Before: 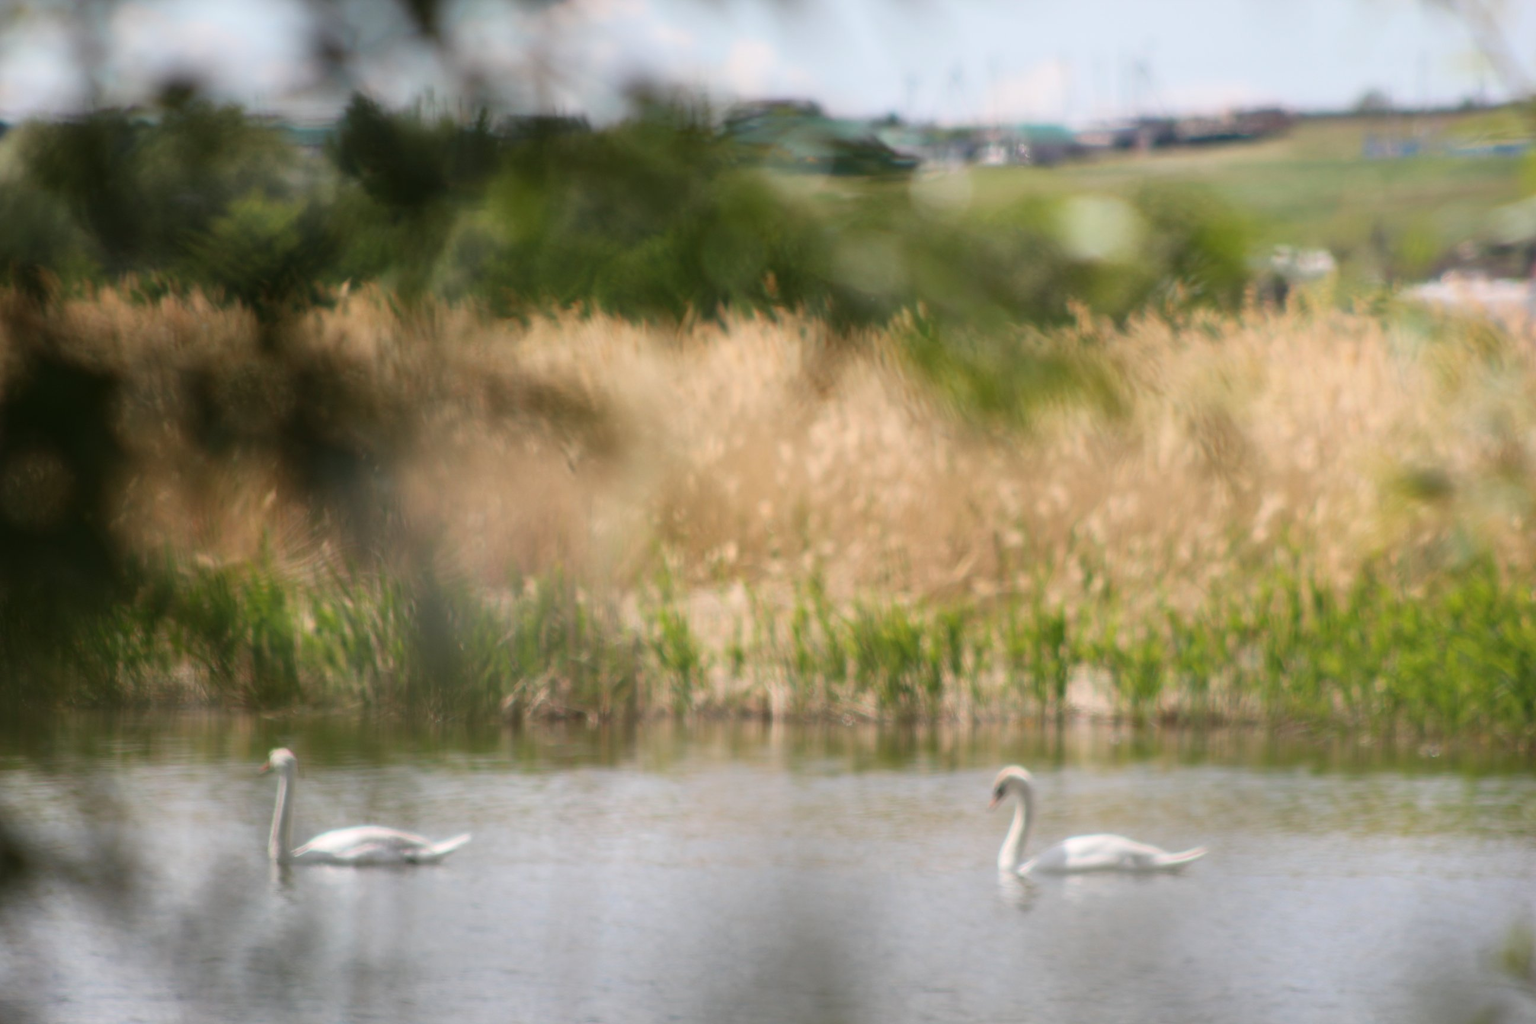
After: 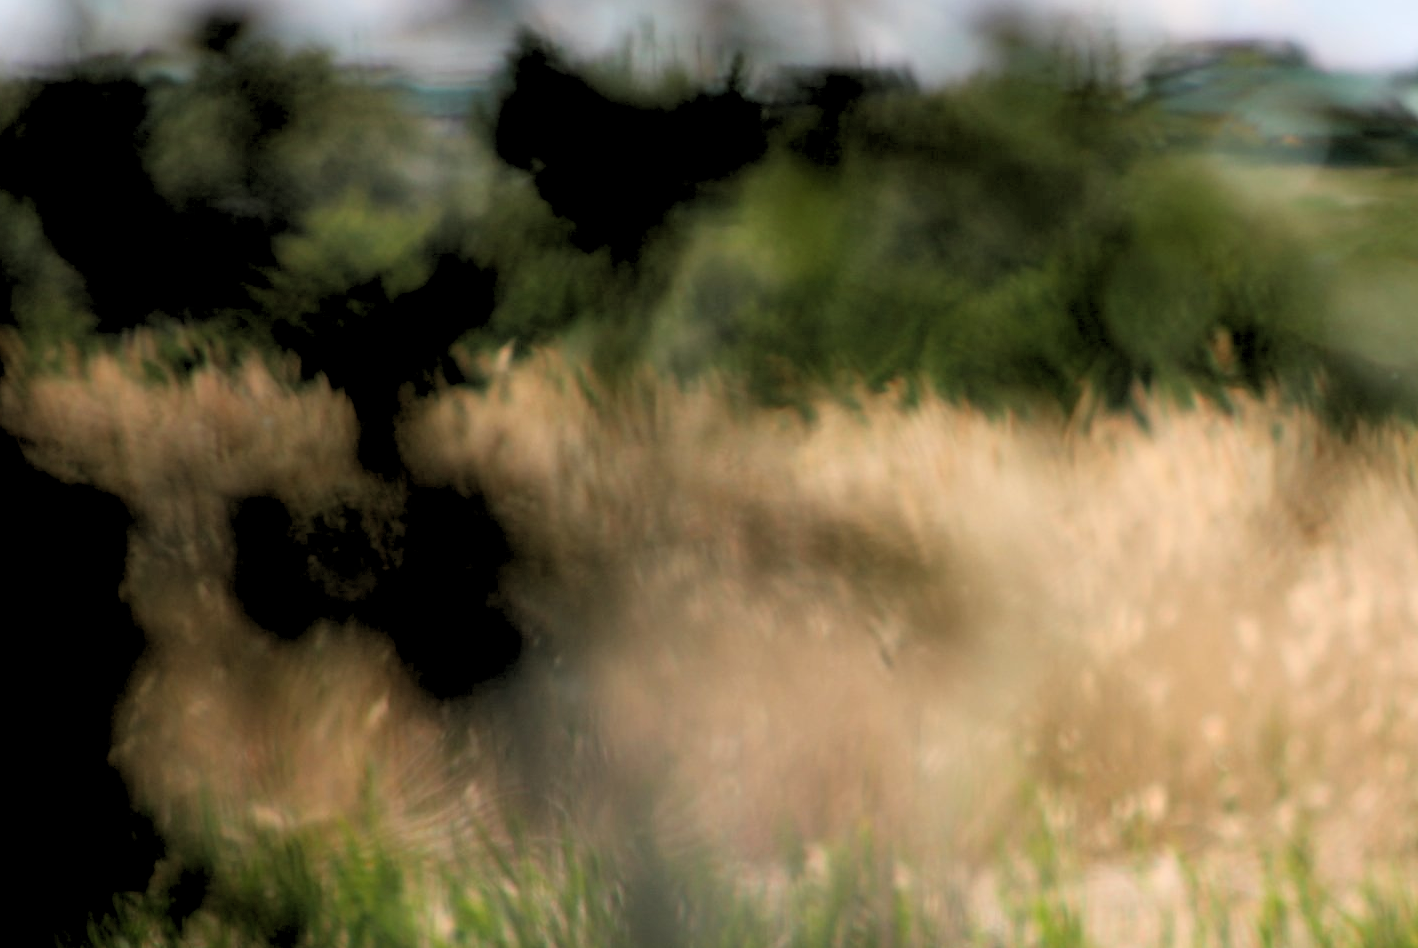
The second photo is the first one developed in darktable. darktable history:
crop and rotate: left 3.047%, top 7.509%, right 42.236%, bottom 37.598%
rgb levels: levels [[0.029, 0.461, 0.922], [0, 0.5, 1], [0, 0.5, 1]]
